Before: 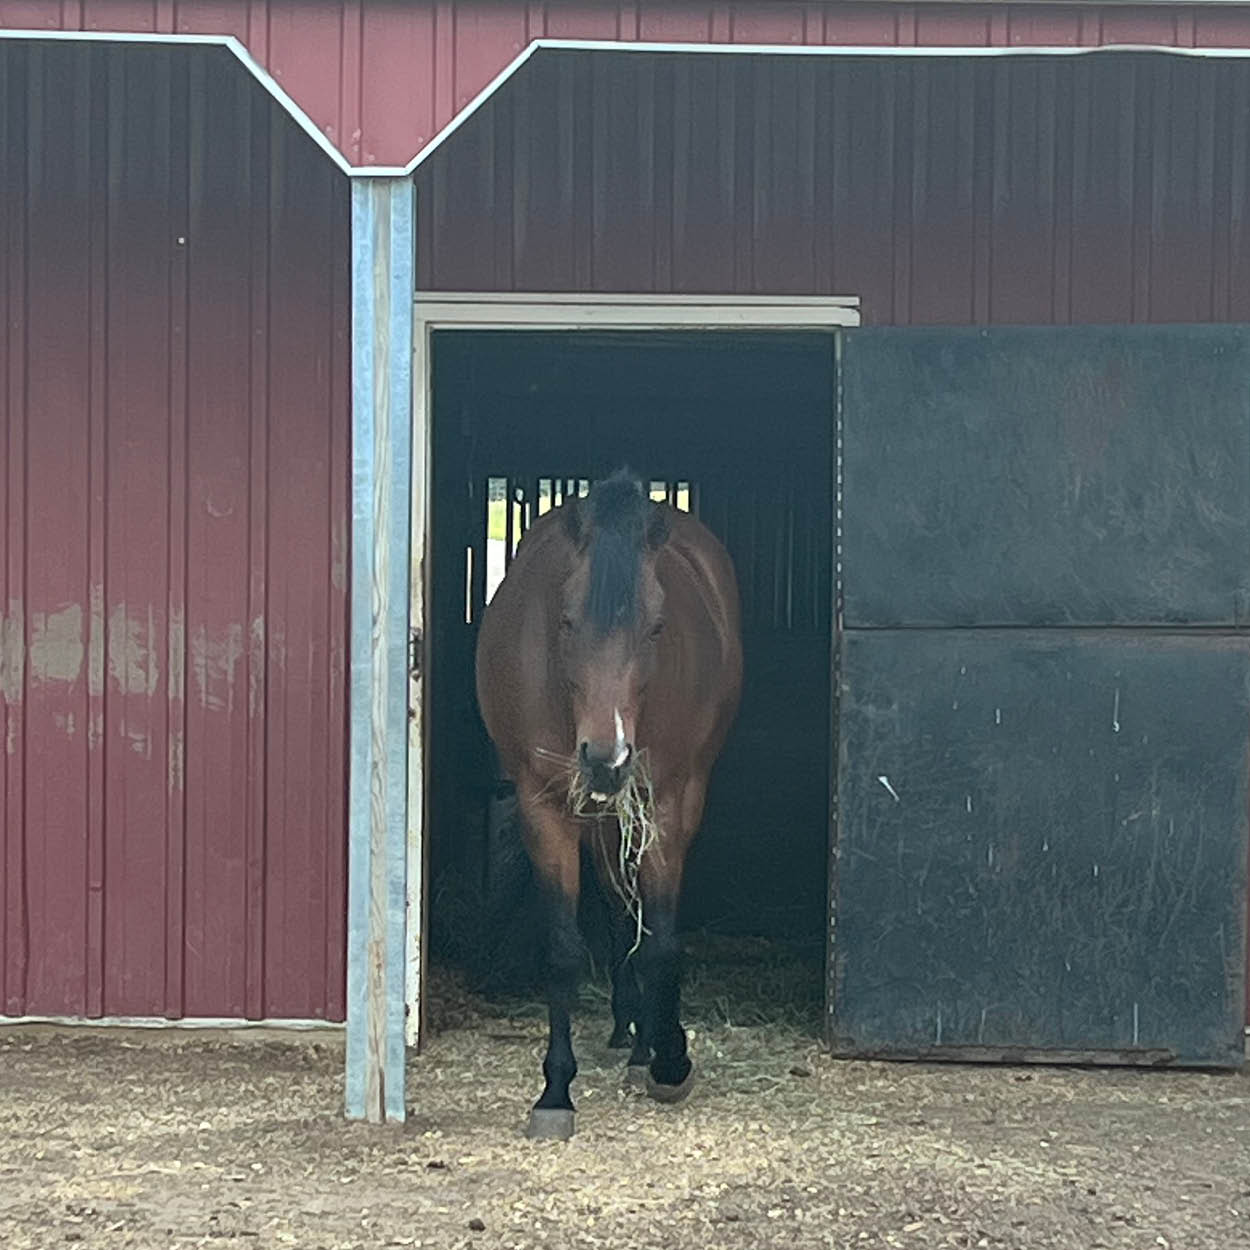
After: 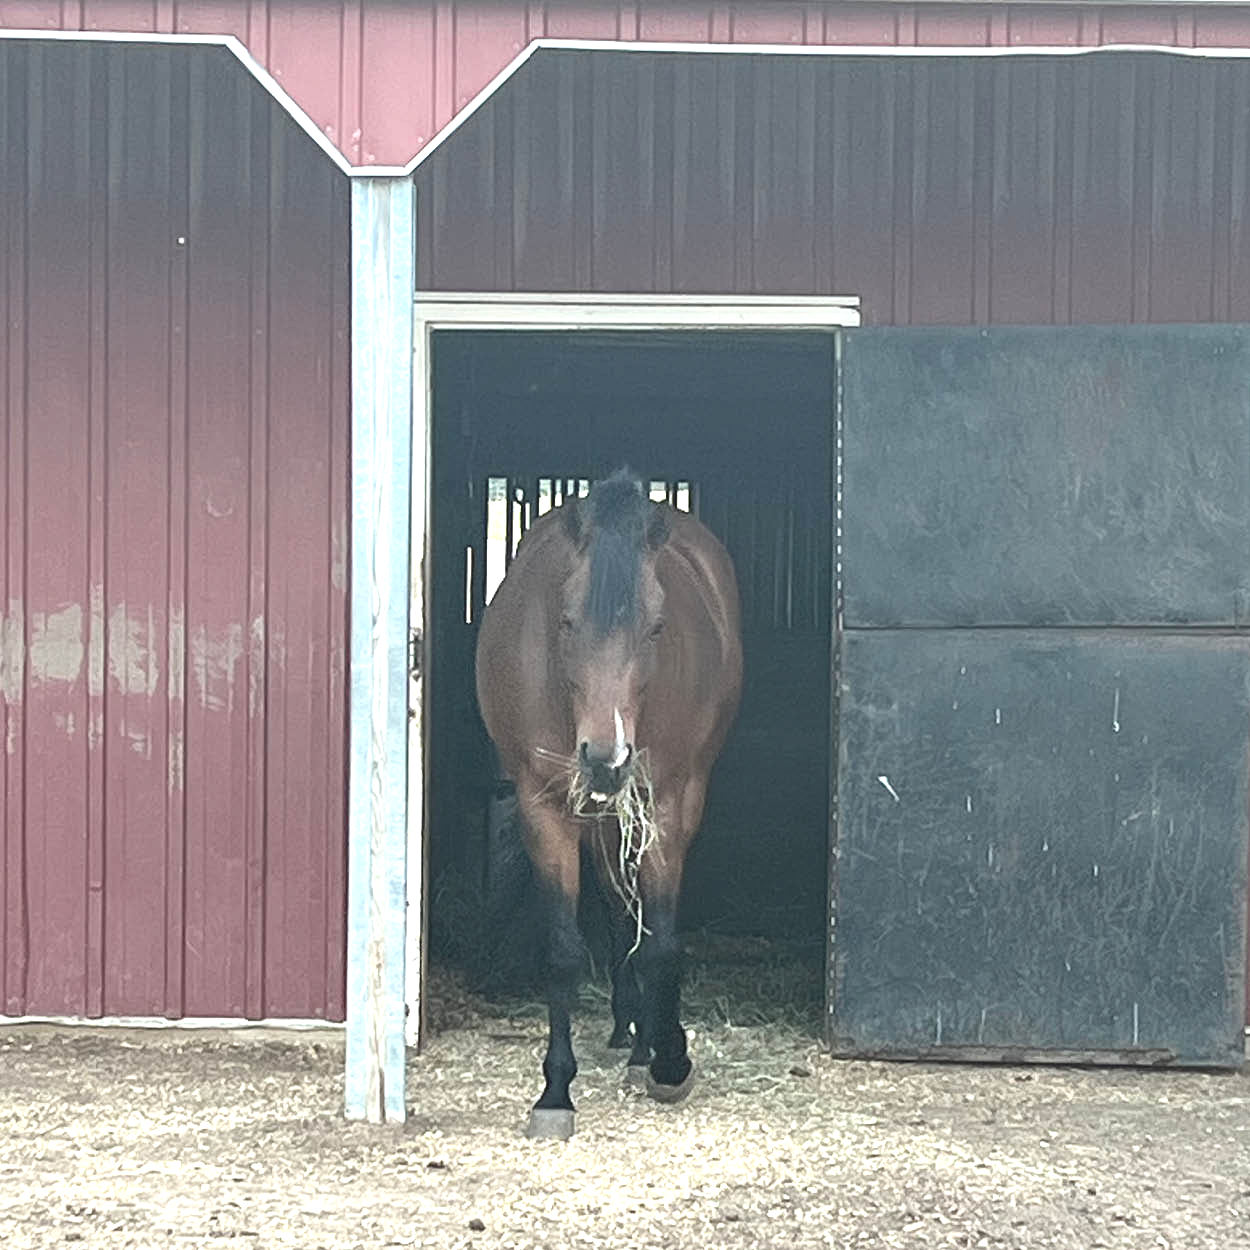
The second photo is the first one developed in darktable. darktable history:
exposure: black level correction -0.005, exposure 1.002 EV, compensate highlight preservation false
contrast brightness saturation: contrast 0.06, brightness -0.01, saturation -0.23
